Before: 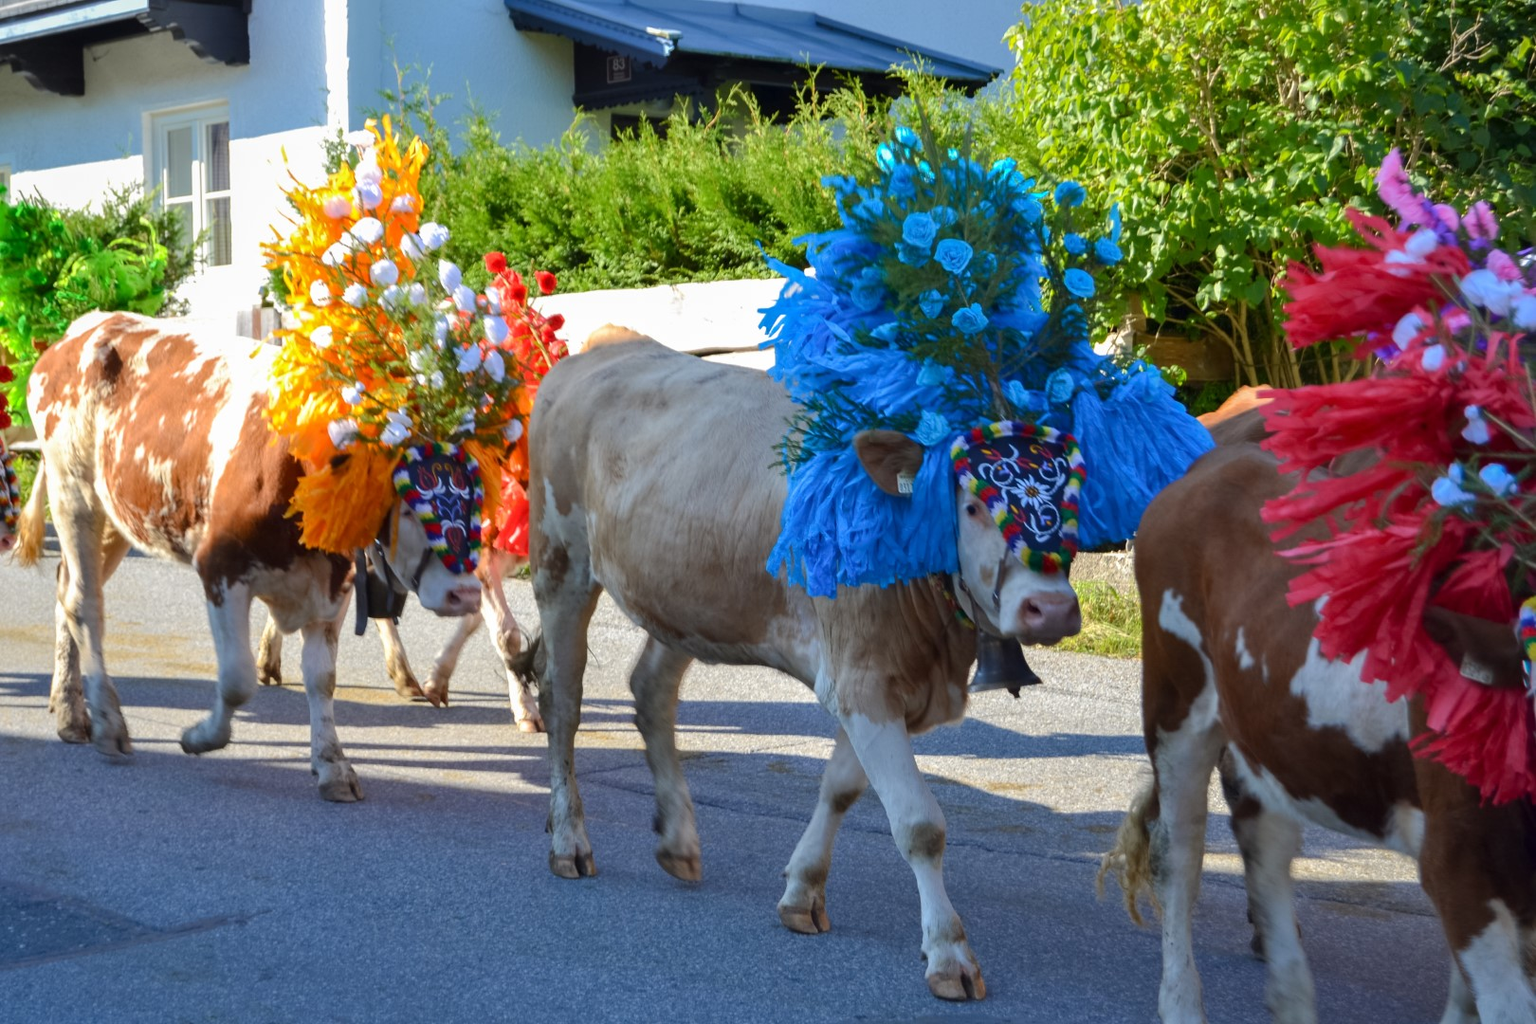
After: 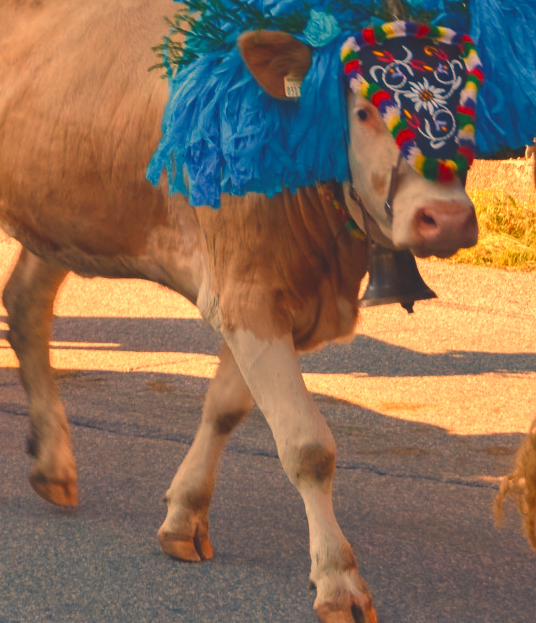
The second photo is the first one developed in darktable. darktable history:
crop: left 40.878%, top 39.176%, right 25.993%, bottom 3.081%
white balance: red 1.467, blue 0.684
color balance rgb: shadows lift › chroma 2%, shadows lift › hue 247.2°, power › chroma 0.3%, power › hue 25.2°, highlights gain › chroma 3%, highlights gain › hue 60°, global offset › luminance 2%, perceptual saturation grading › global saturation 20%, perceptual saturation grading › highlights -20%, perceptual saturation grading › shadows 30%
